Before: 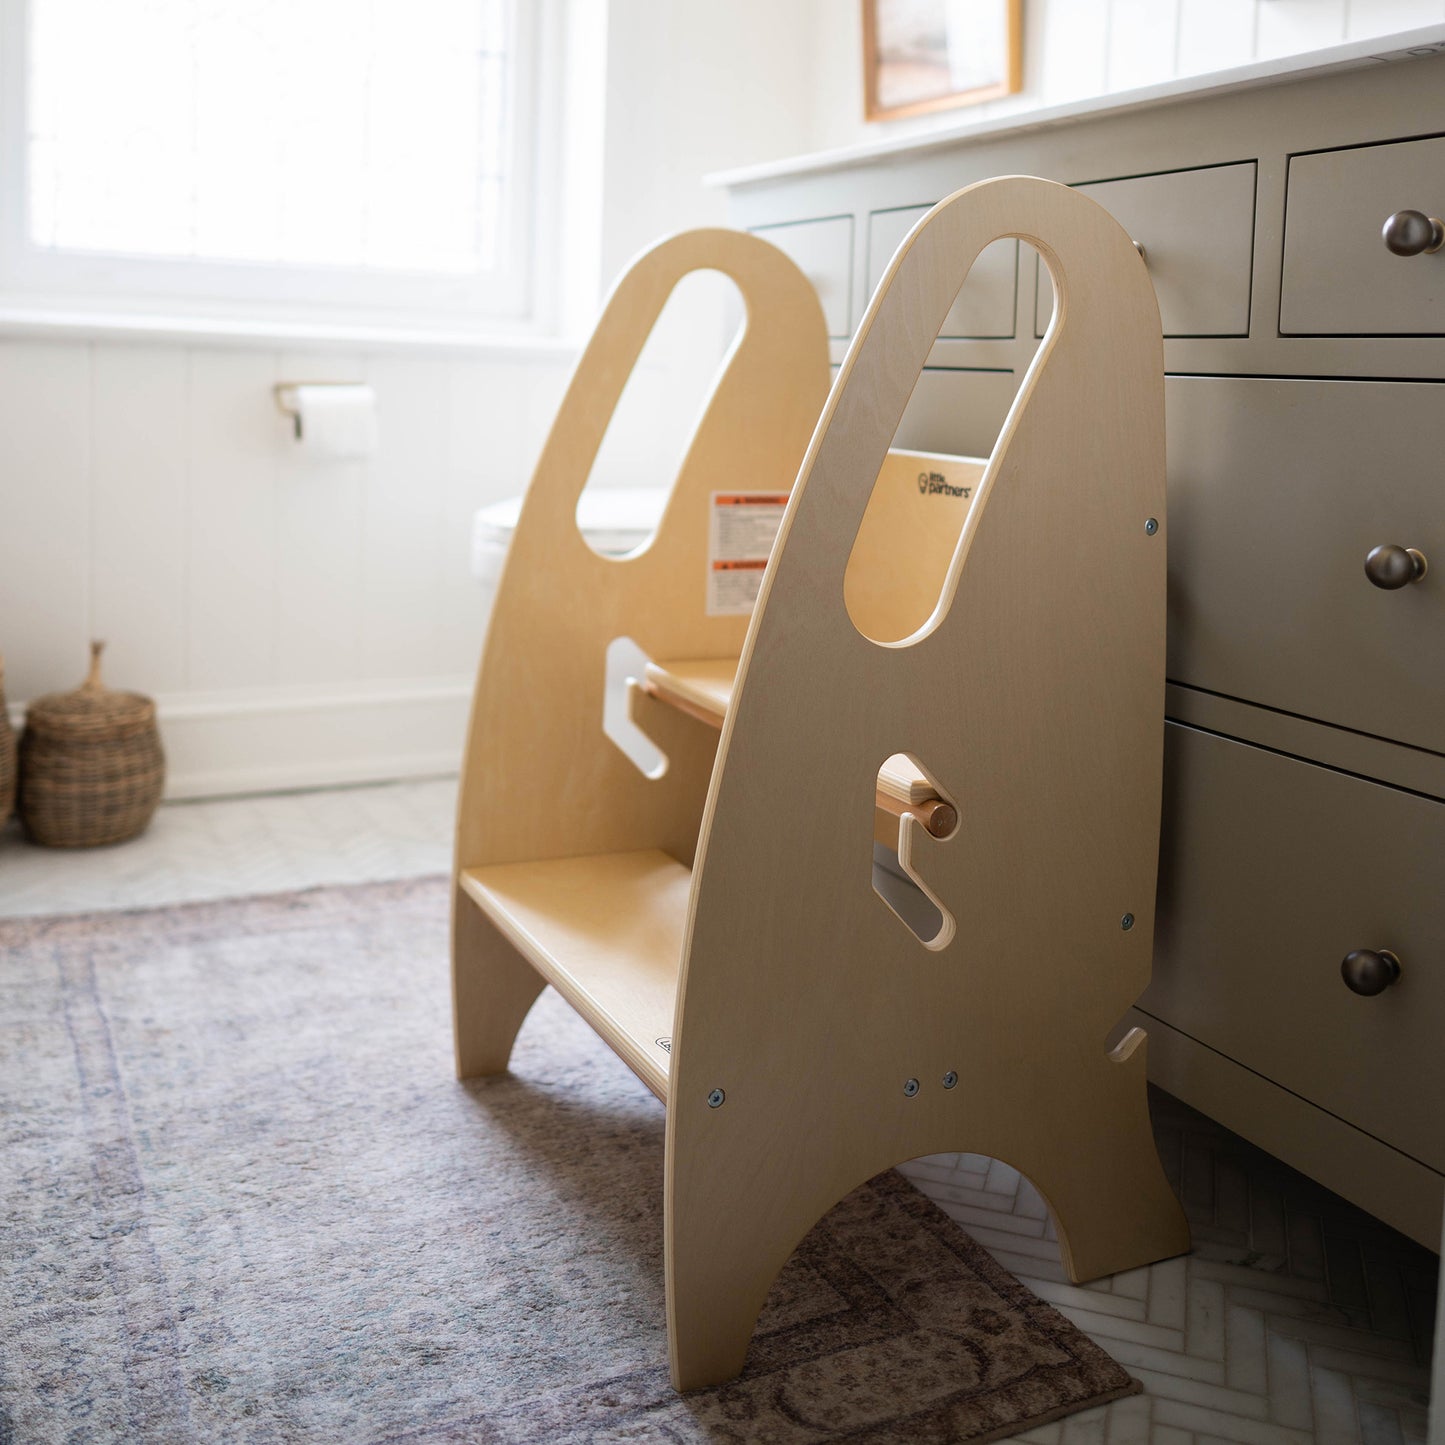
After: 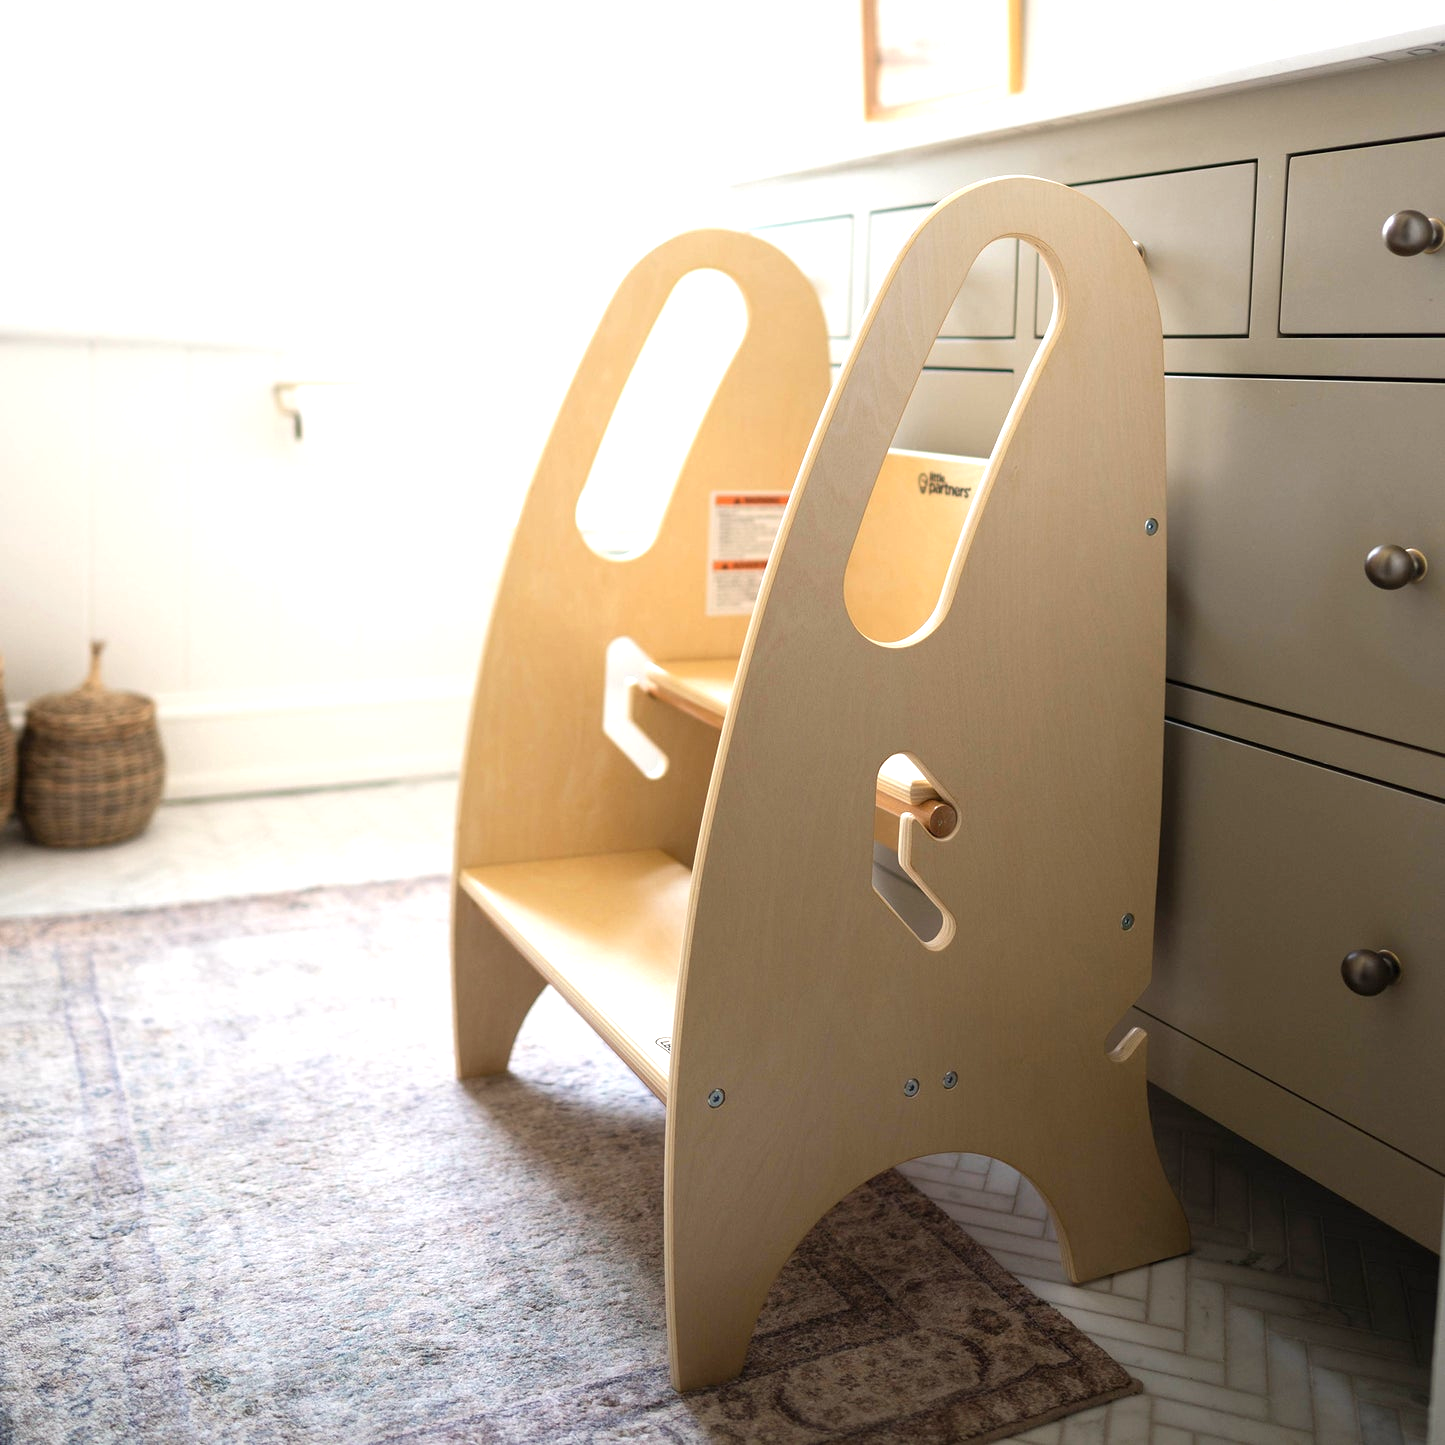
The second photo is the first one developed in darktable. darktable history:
exposure: black level correction 0, exposure 0.704 EV, compensate exposure bias true, compensate highlight preservation false
color correction: highlights b* 2.94
